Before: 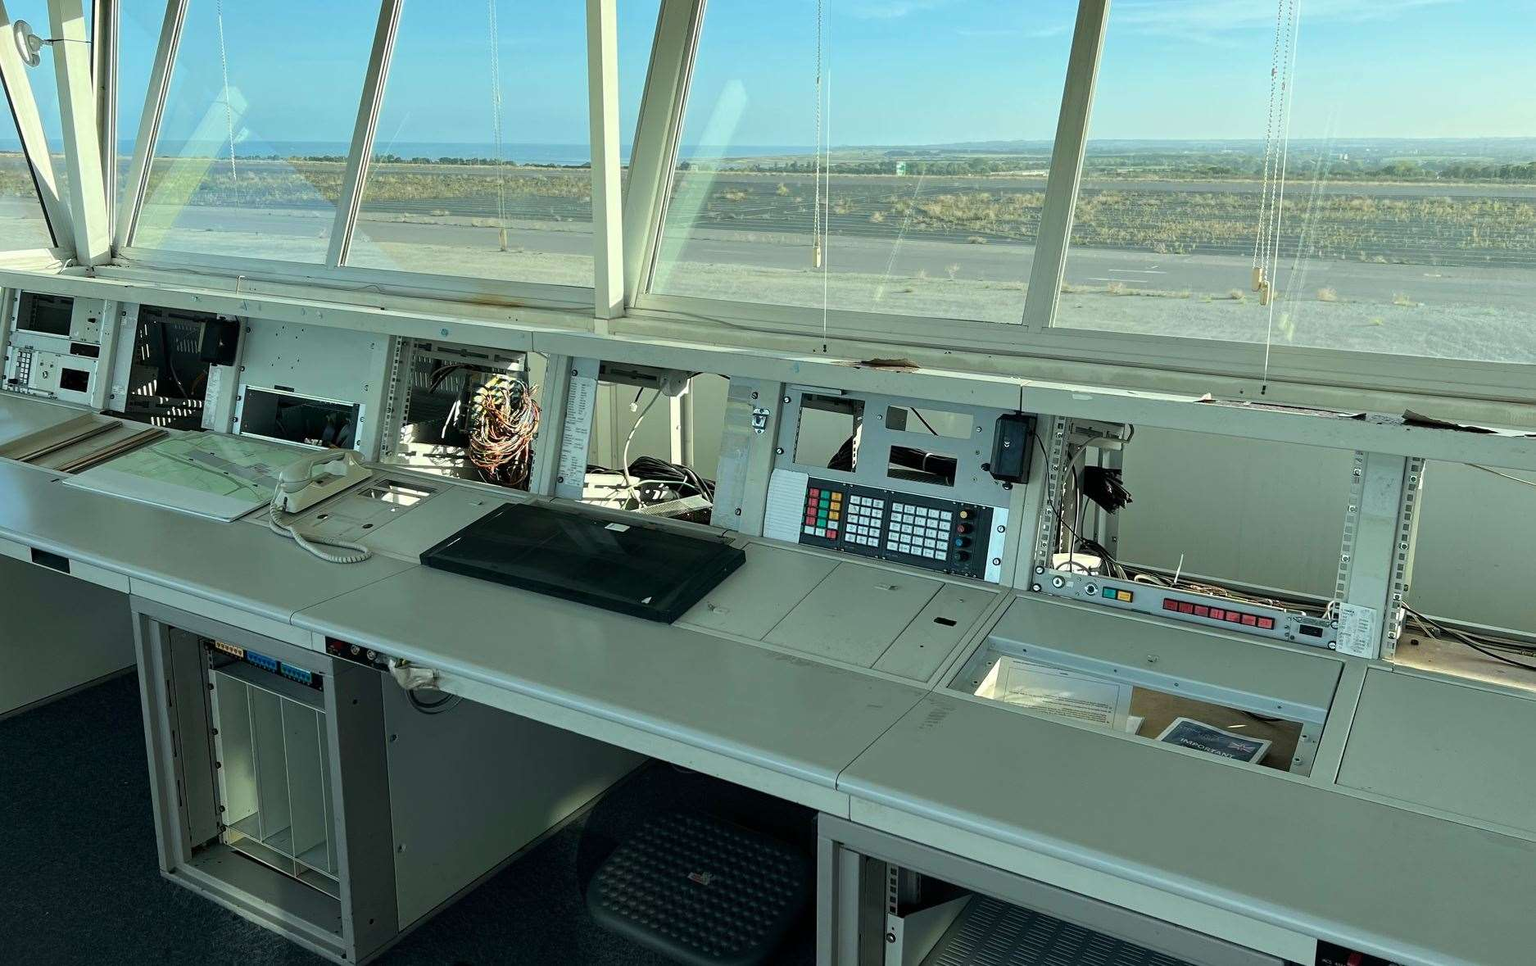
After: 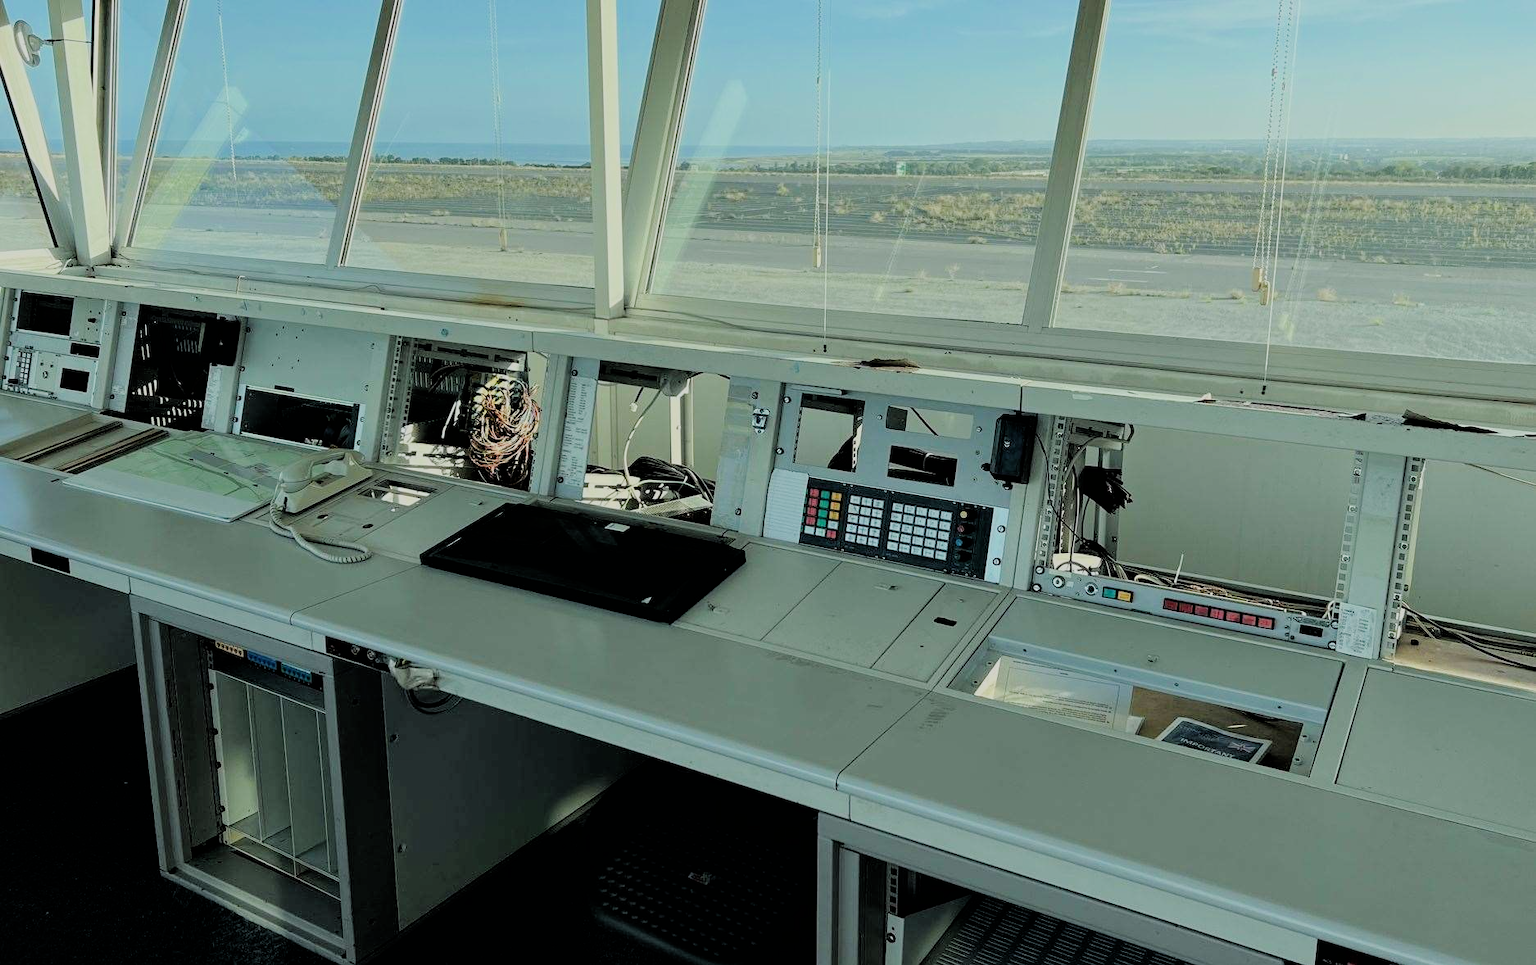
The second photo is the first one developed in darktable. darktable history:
filmic rgb: black relative exposure -4.57 EV, white relative exposure 4.8 EV, hardness 2.36, latitude 36.55%, contrast 1.043, highlights saturation mix 1.01%, shadows ↔ highlights balance 1.25%, iterations of high-quality reconstruction 0
